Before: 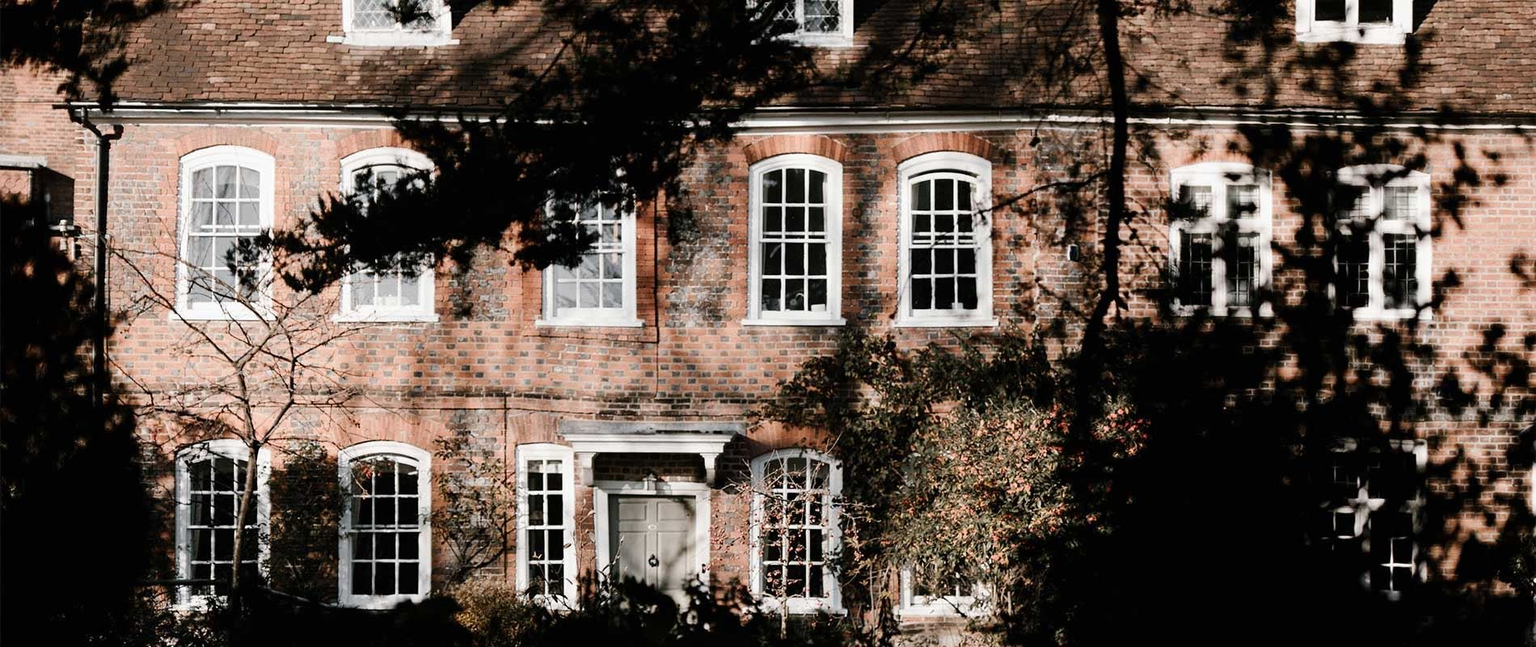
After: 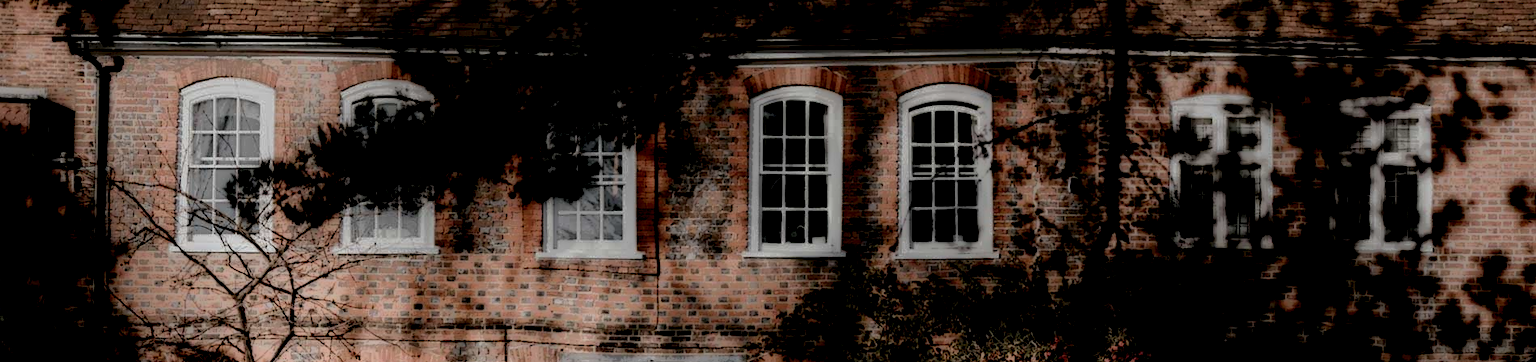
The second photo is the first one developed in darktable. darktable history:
crop and rotate: top 10.605%, bottom 33.274%
local contrast: highlights 0%, shadows 198%, detail 164%, midtone range 0.001
